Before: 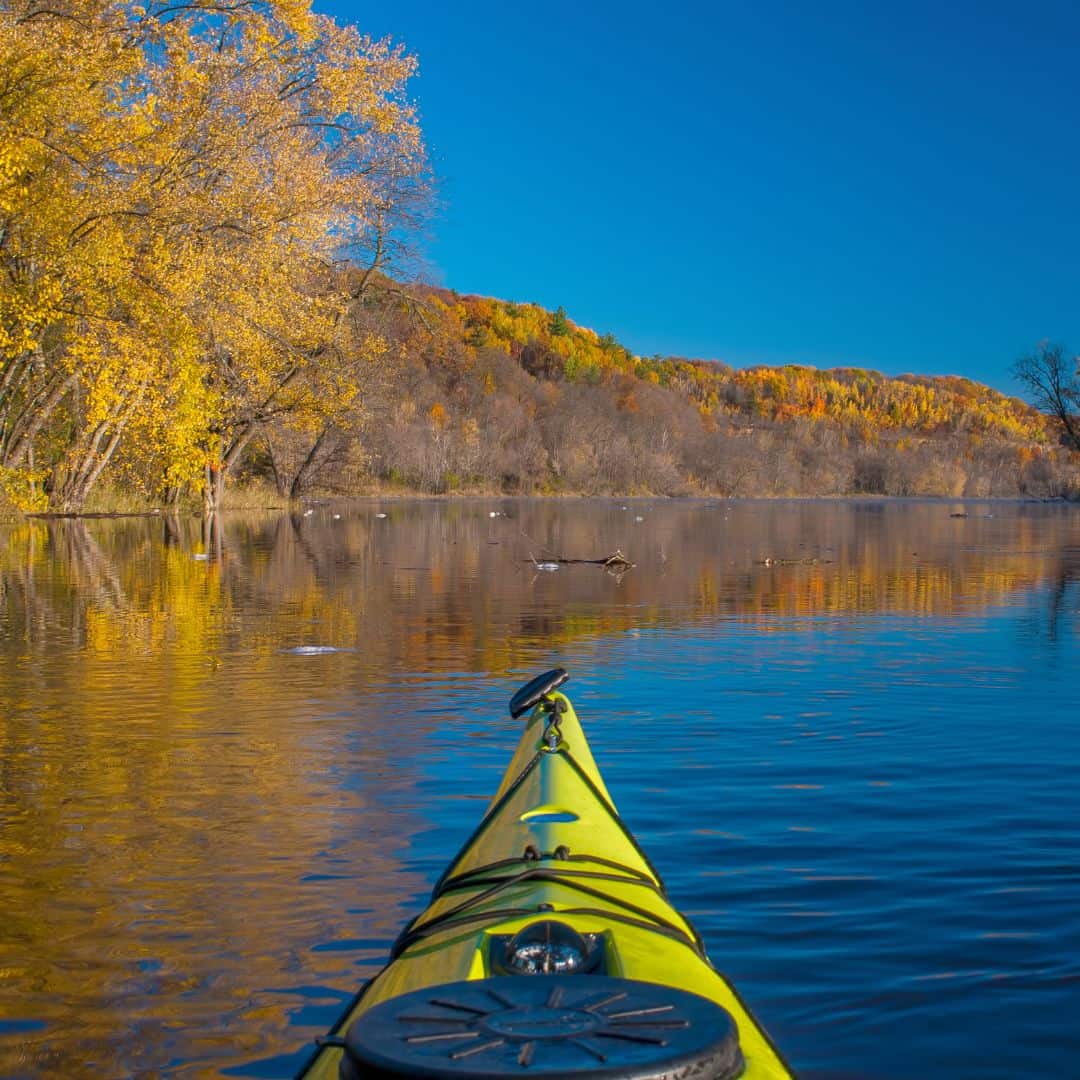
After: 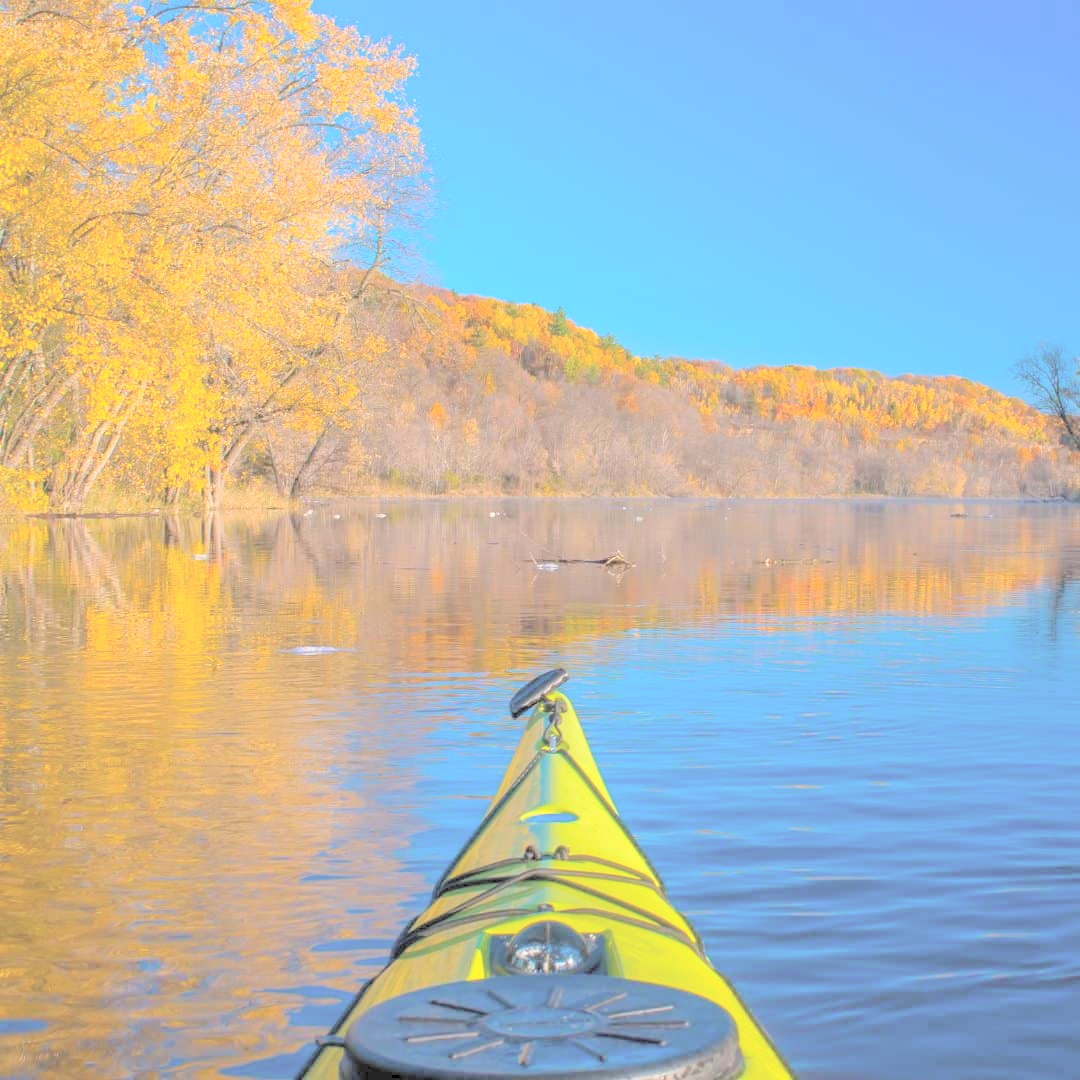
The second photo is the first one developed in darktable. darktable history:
contrast brightness saturation: brightness 1
